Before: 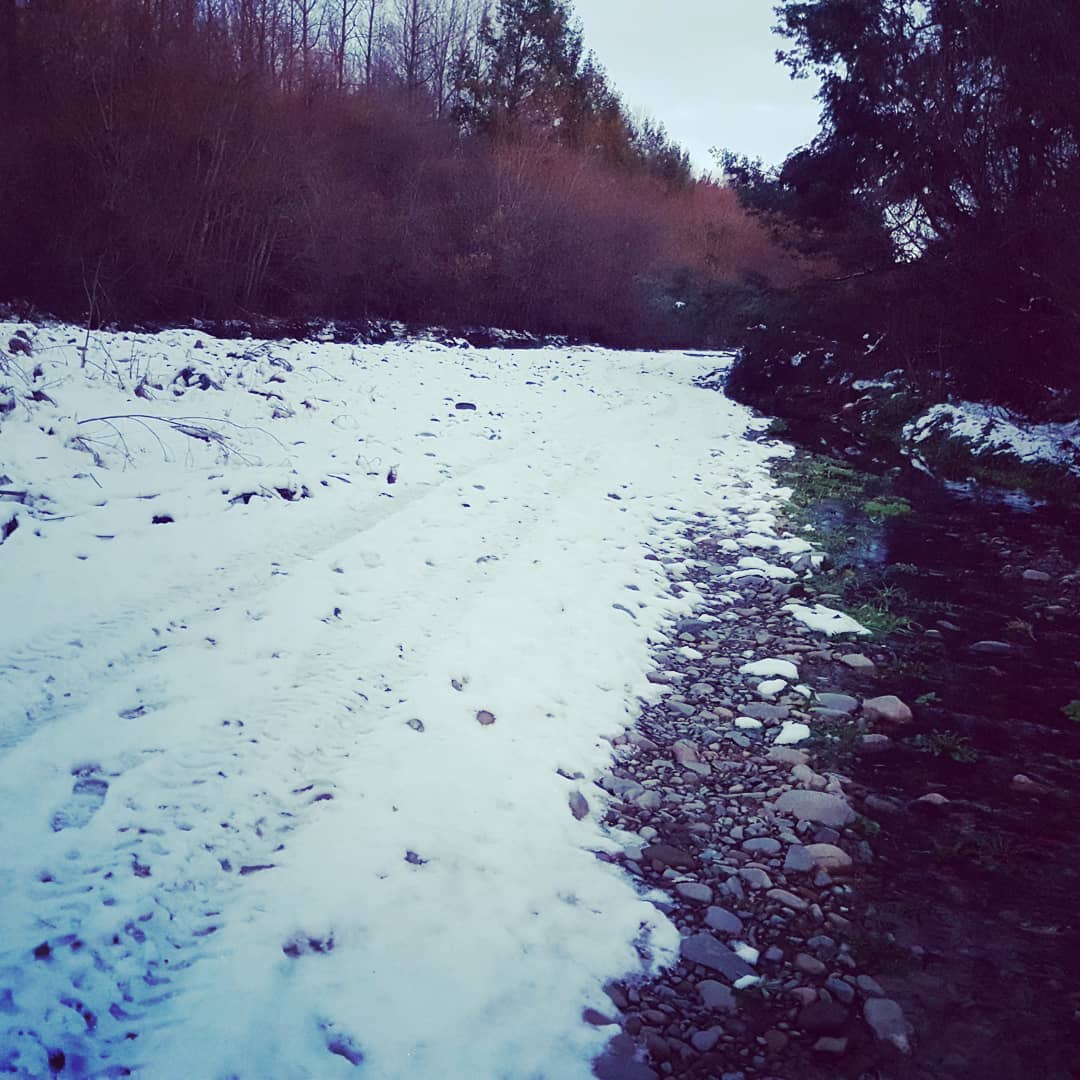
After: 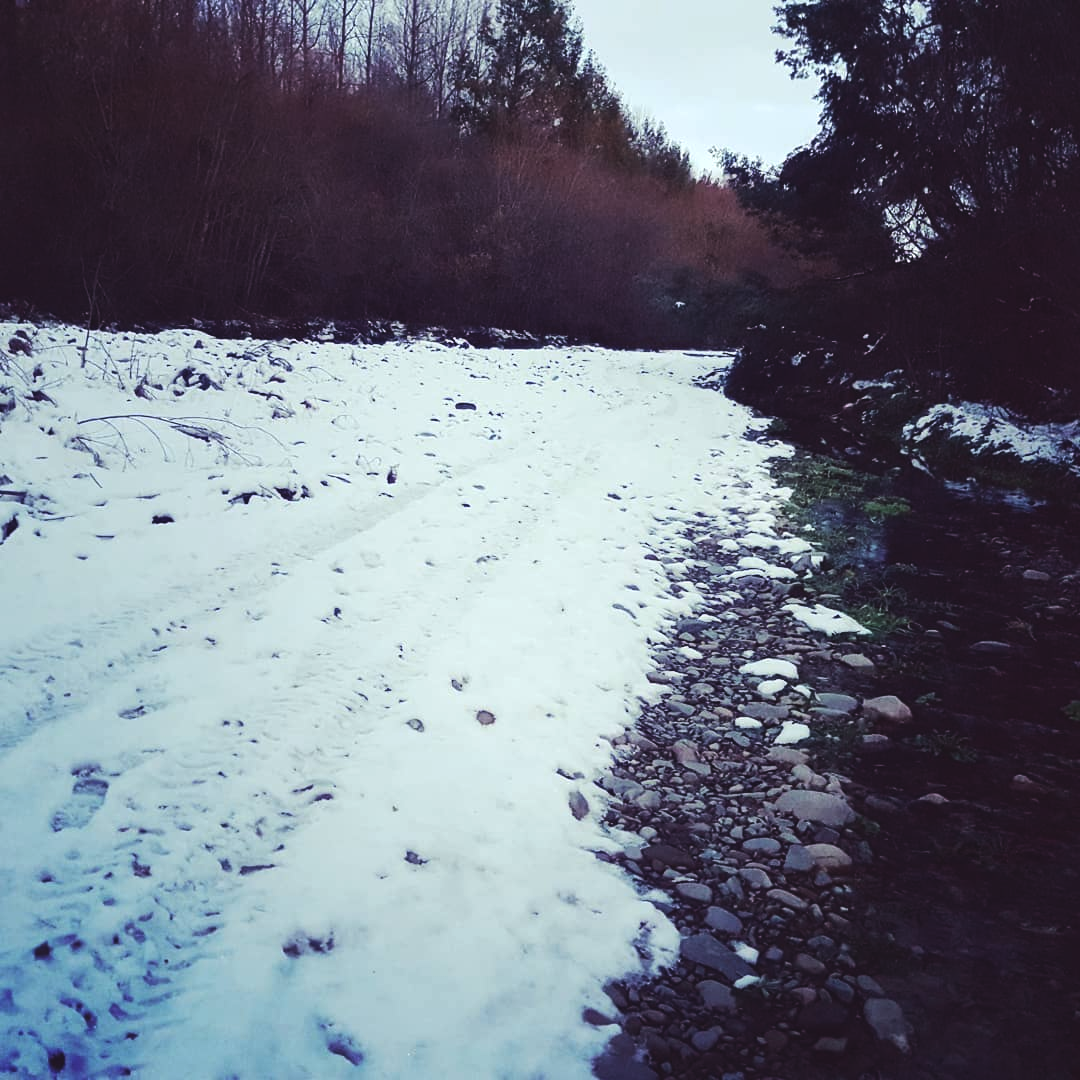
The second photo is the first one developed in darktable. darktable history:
exposure: black level correction -0.015, exposure -0.5 EV, compensate highlight preservation false
tone equalizer: -8 EV -0.75 EV, -7 EV -0.7 EV, -6 EV -0.6 EV, -5 EV -0.4 EV, -3 EV 0.4 EV, -2 EV 0.6 EV, -1 EV 0.7 EV, +0 EV 0.75 EV, edges refinement/feathering 500, mask exposure compensation -1.57 EV, preserve details no
